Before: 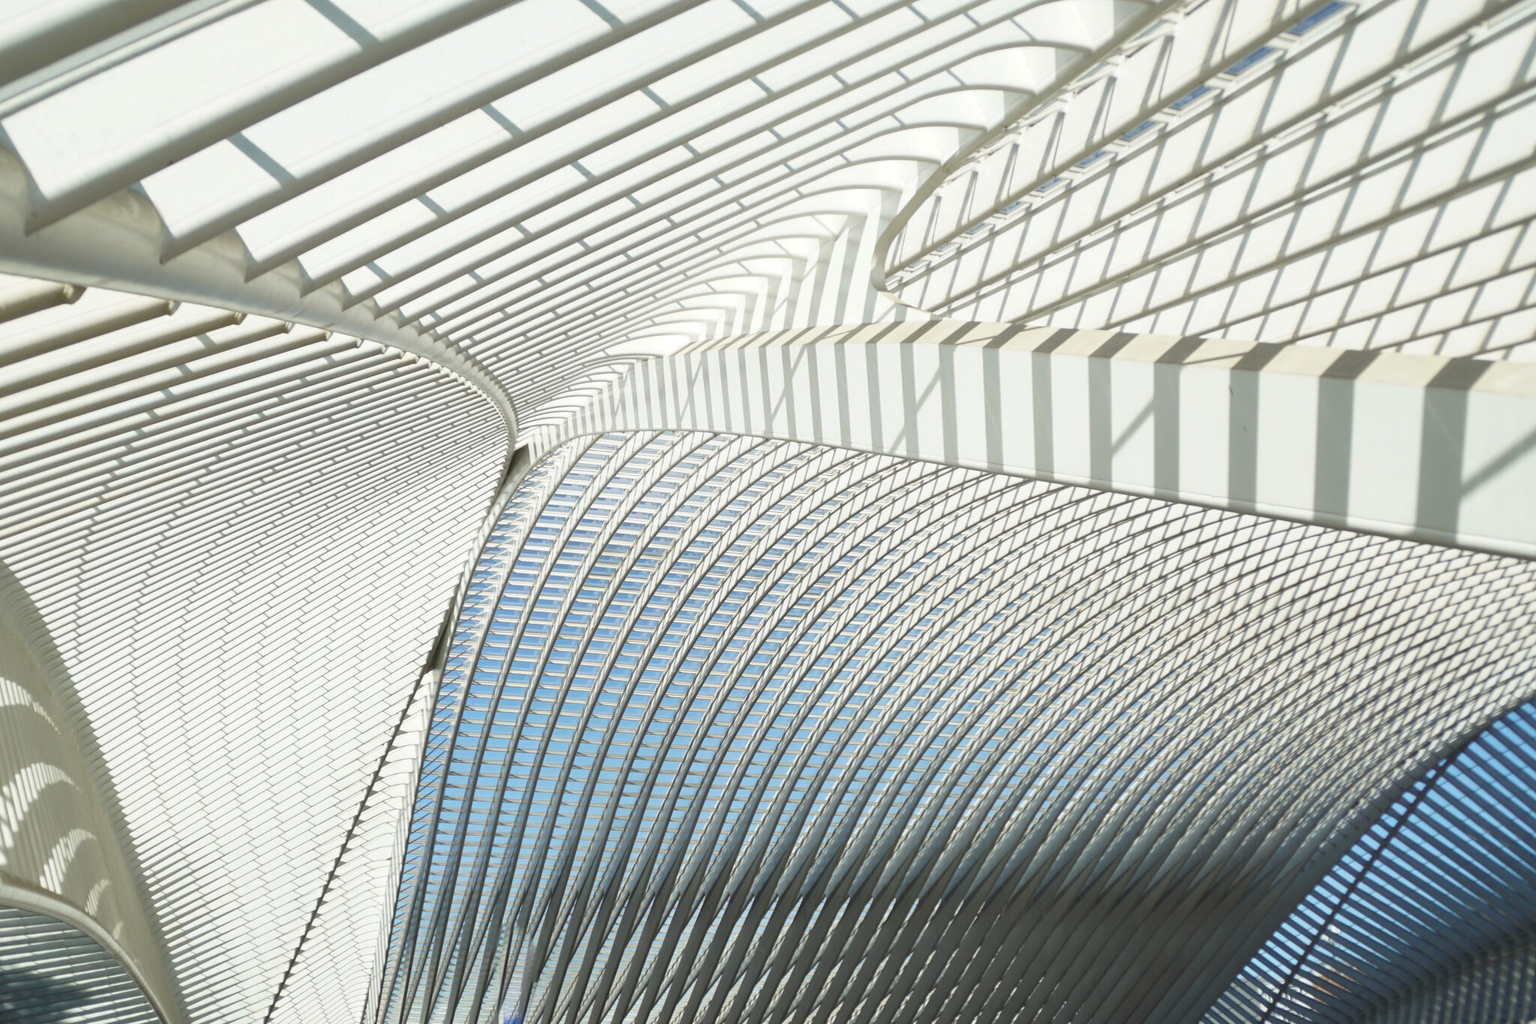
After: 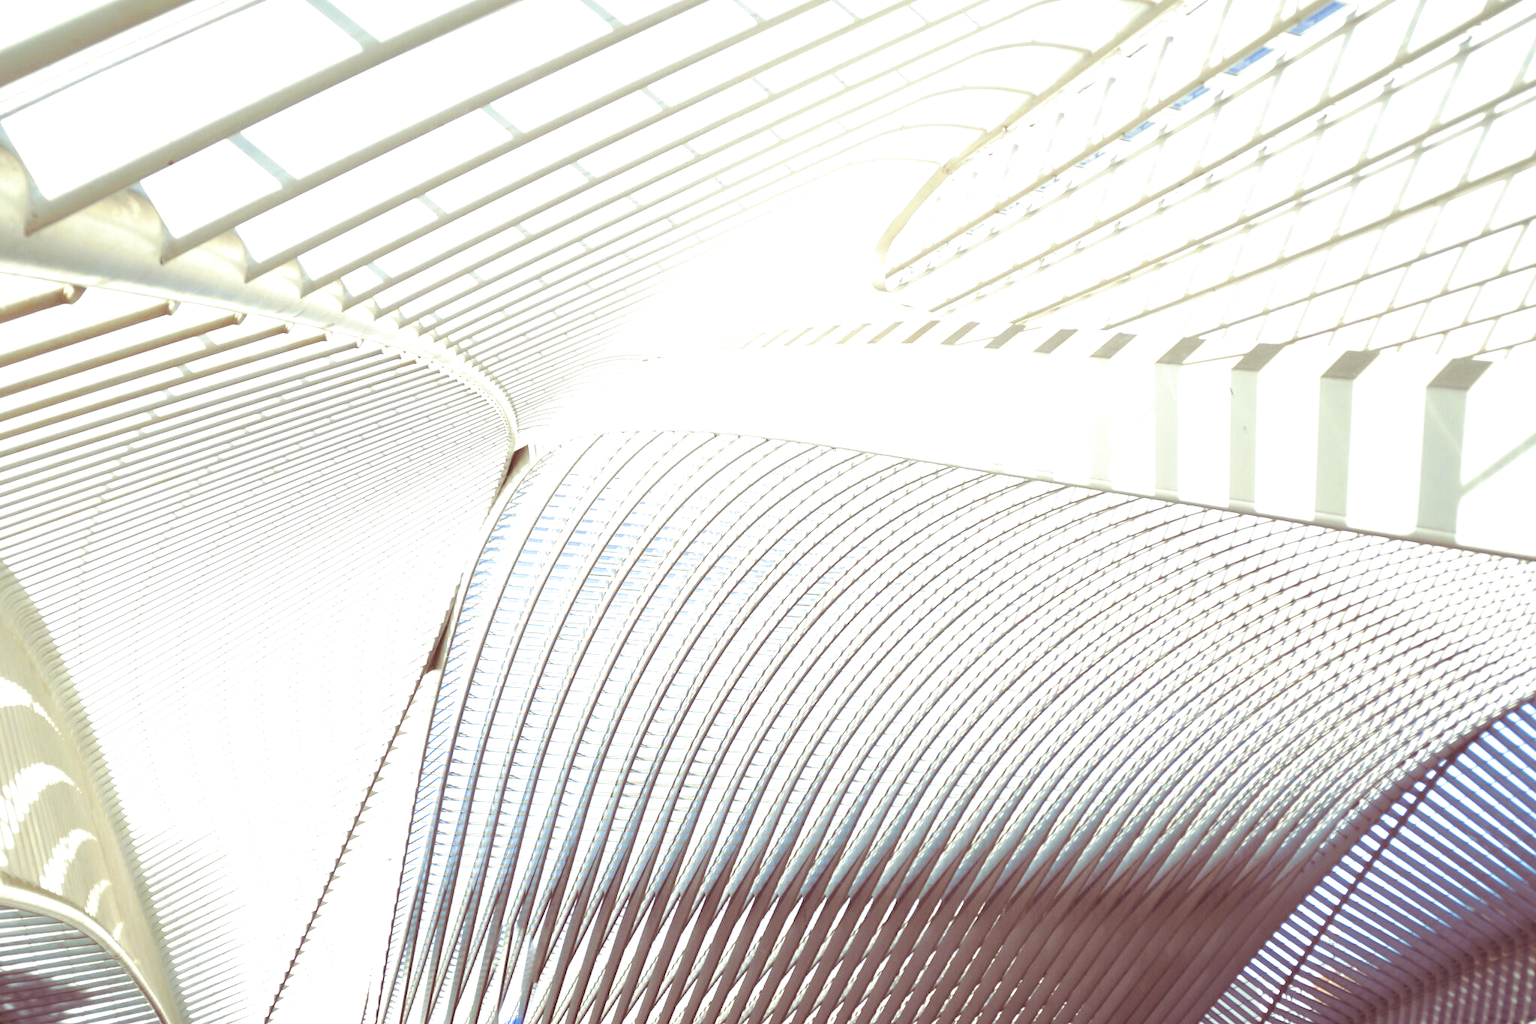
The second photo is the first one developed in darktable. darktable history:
split-toning: on, module defaults
color contrast: green-magenta contrast 0.8, blue-yellow contrast 1.1, unbound 0
exposure: black level correction 0.001, exposure 1.3 EV, compensate highlight preservation false
